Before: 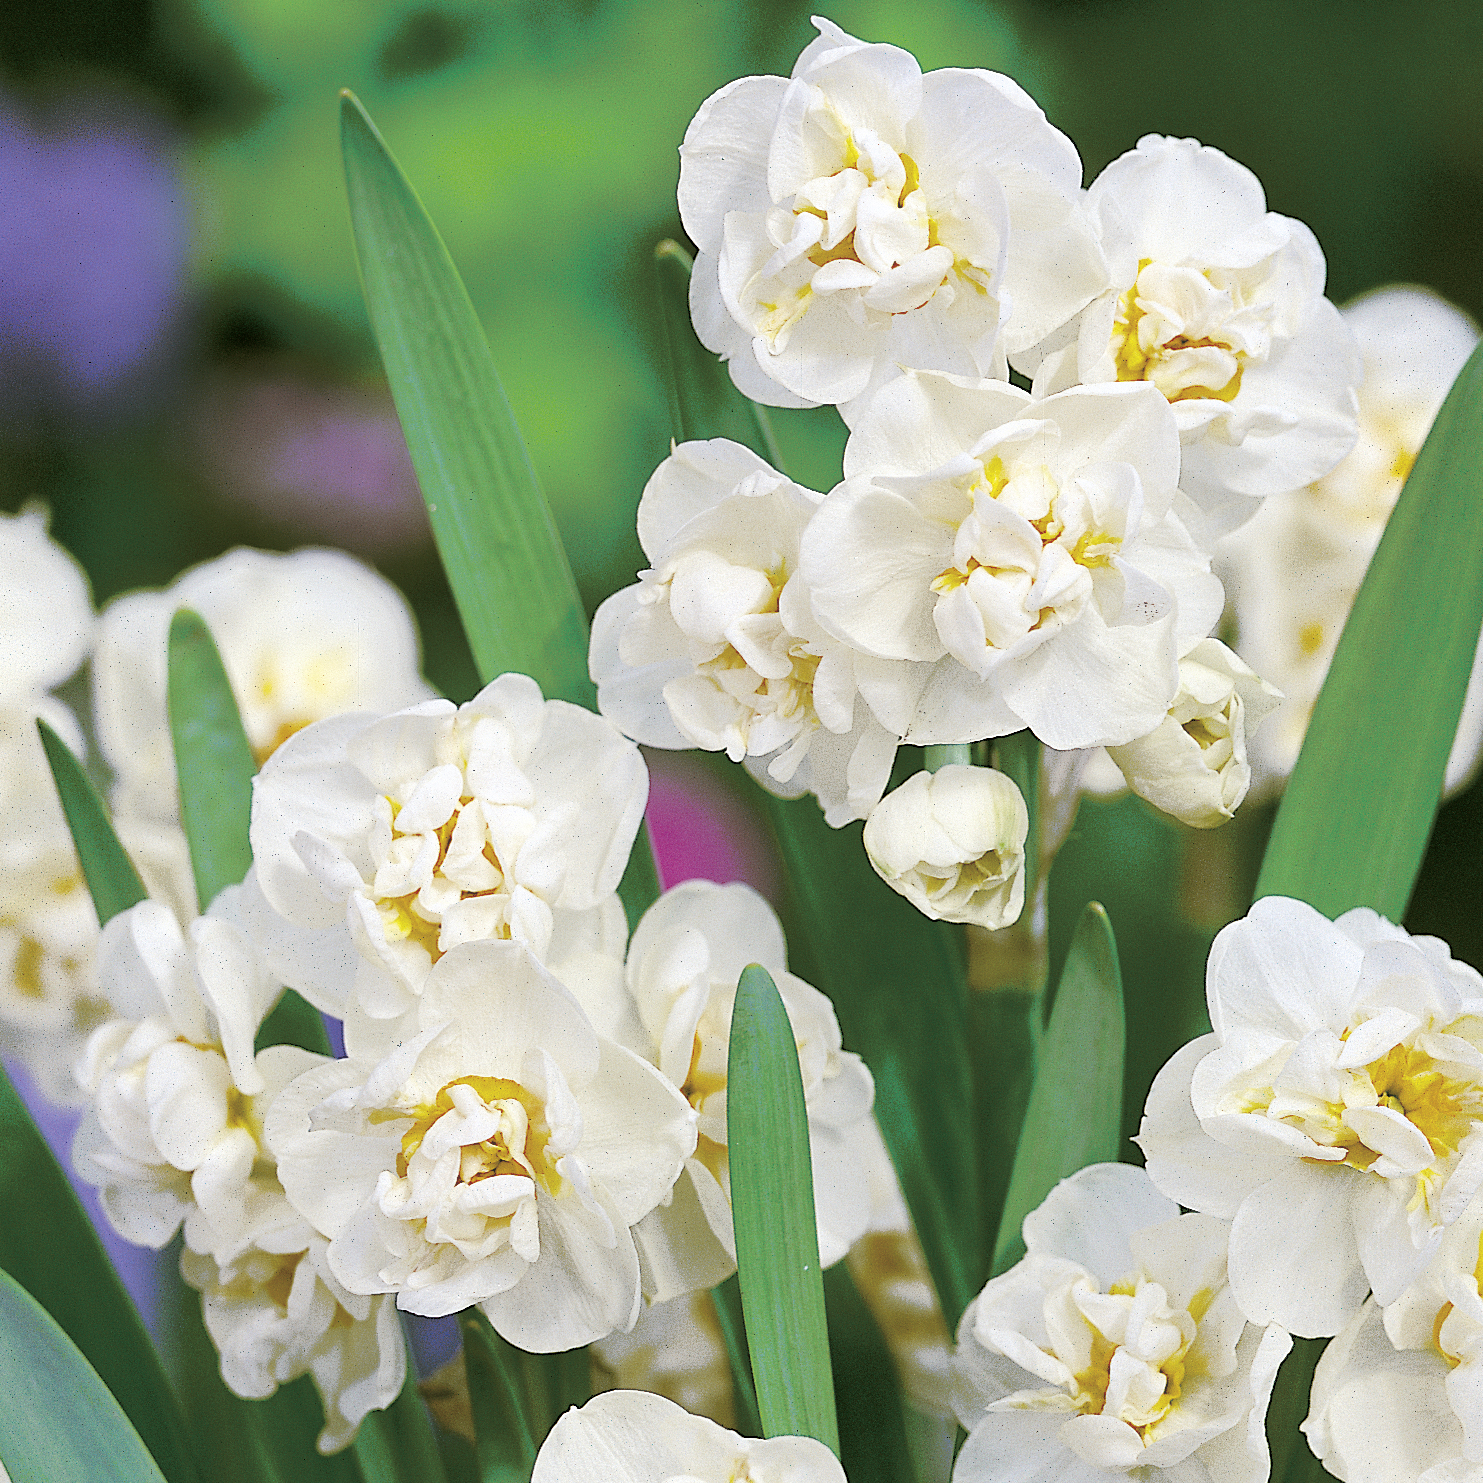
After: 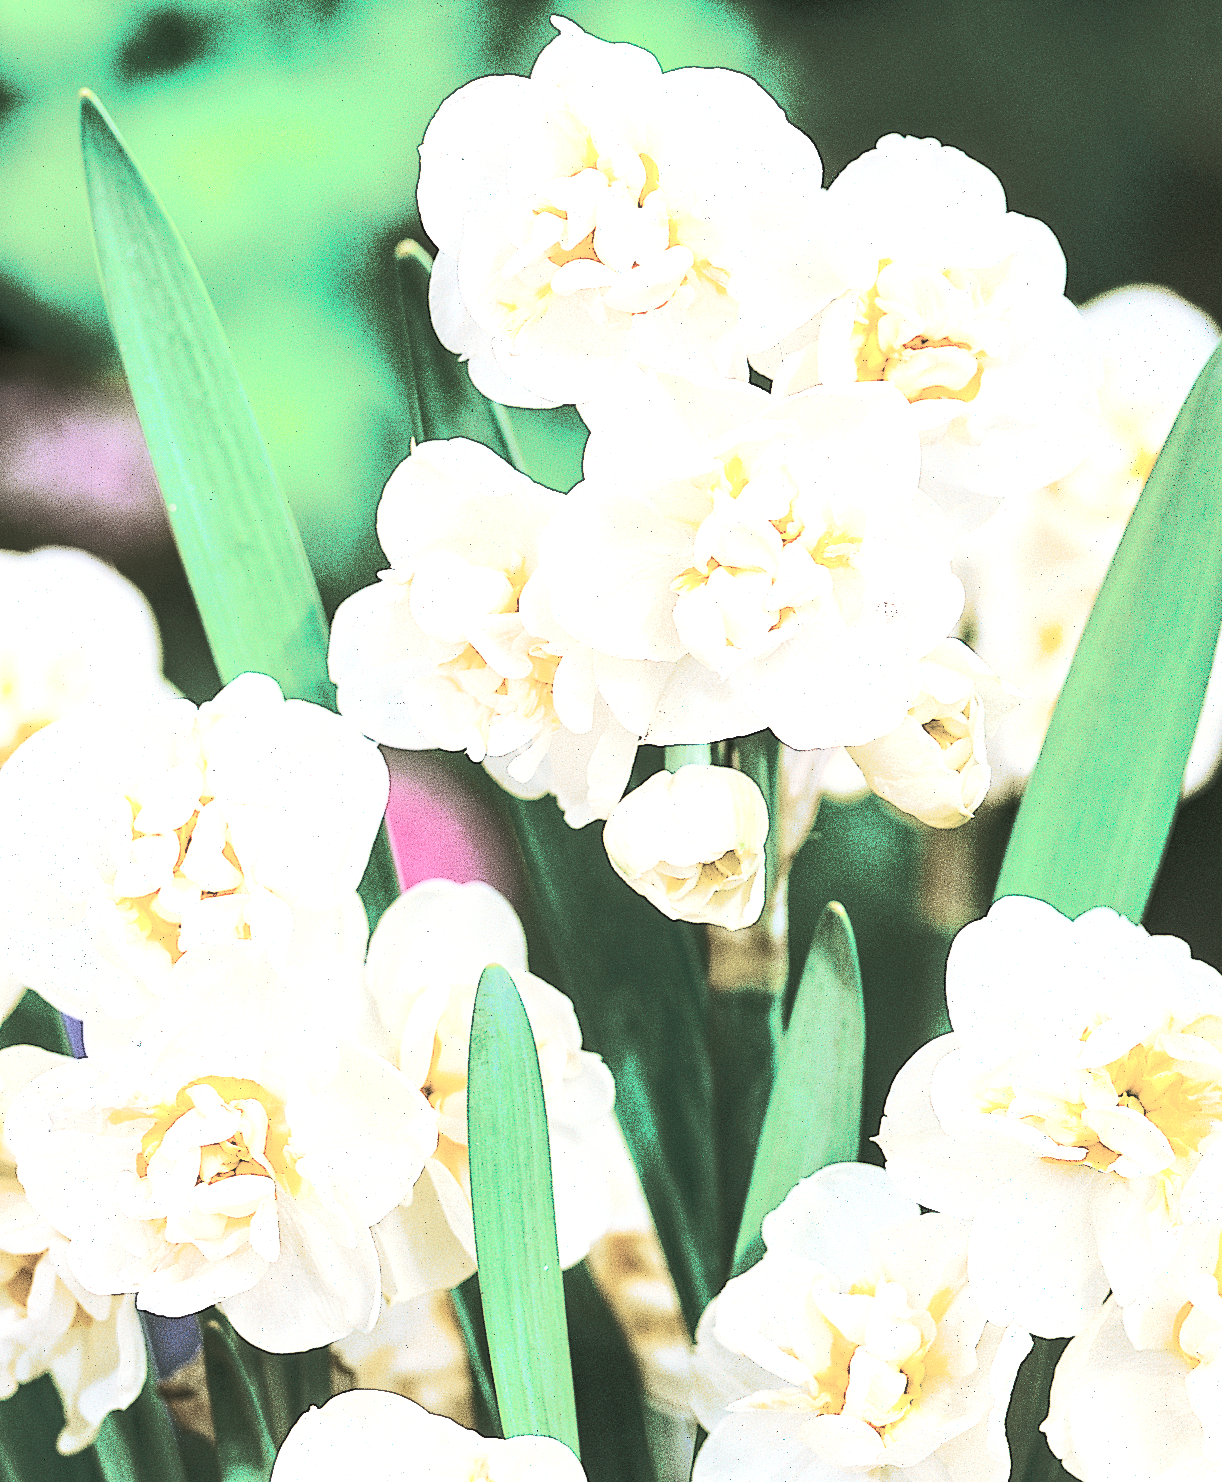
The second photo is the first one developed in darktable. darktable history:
exposure: black level correction 0.001, exposure 0.955 EV, compensate exposure bias true, compensate highlight preservation false
tone curve: curves: ch0 [(0, 0) (0.427, 0.375) (0.616, 0.801) (1, 1)], color space Lab, linked channels, preserve colors none
color correction: saturation 0.57
local contrast: on, module defaults
crop: left 17.582%, bottom 0.031%
